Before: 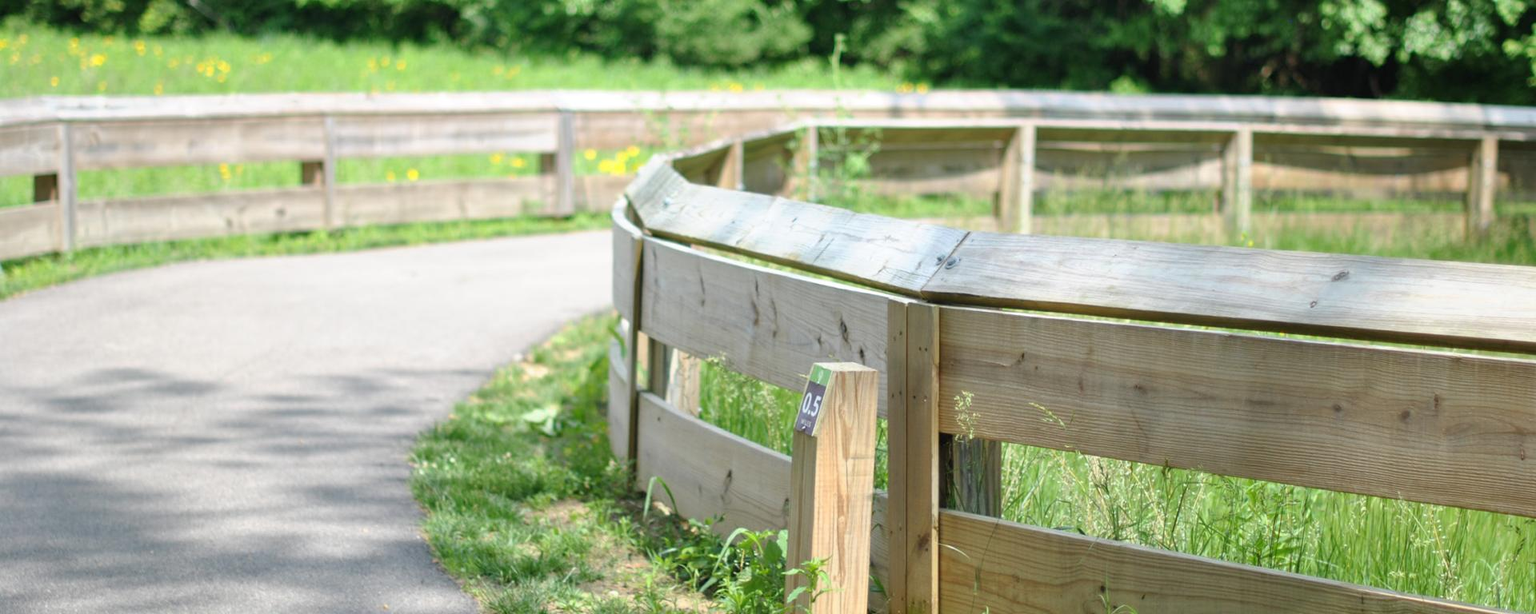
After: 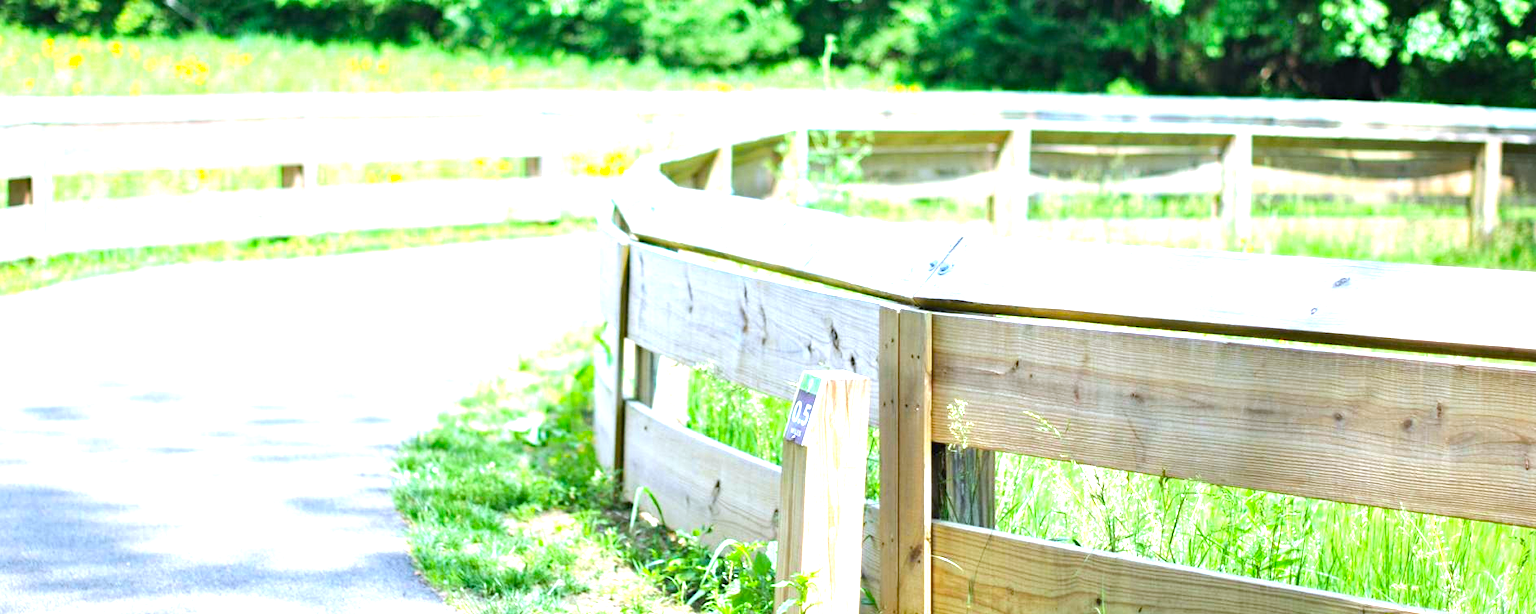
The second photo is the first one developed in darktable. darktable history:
crop: left 1.743%, right 0.268%, bottom 2.011%
color calibration: illuminant as shot in camera, x 0.37, y 0.382, temperature 4313.32 K
color balance: output saturation 120%
tone equalizer: -8 EV -0.417 EV, -7 EV -0.389 EV, -6 EV -0.333 EV, -5 EV -0.222 EV, -3 EV 0.222 EV, -2 EV 0.333 EV, -1 EV 0.389 EV, +0 EV 0.417 EV, edges refinement/feathering 500, mask exposure compensation -1.57 EV, preserve details no
exposure: black level correction 0, exposure 1.2 EV, compensate highlight preservation false
haze removal: compatibility mode true, adaptive false
